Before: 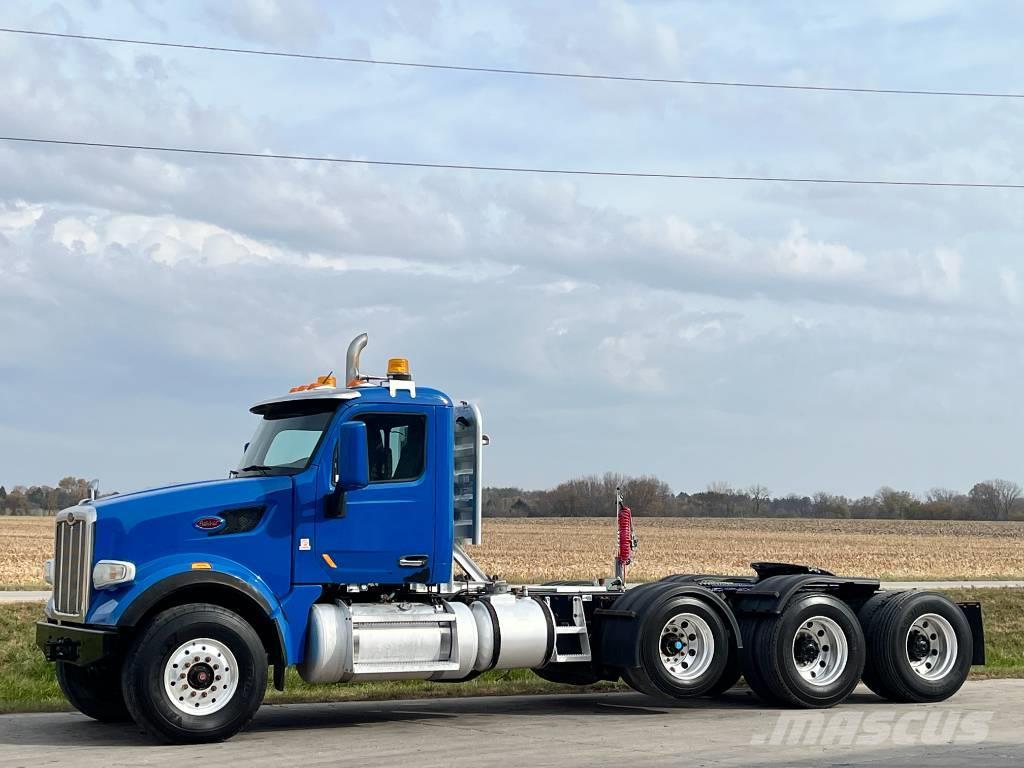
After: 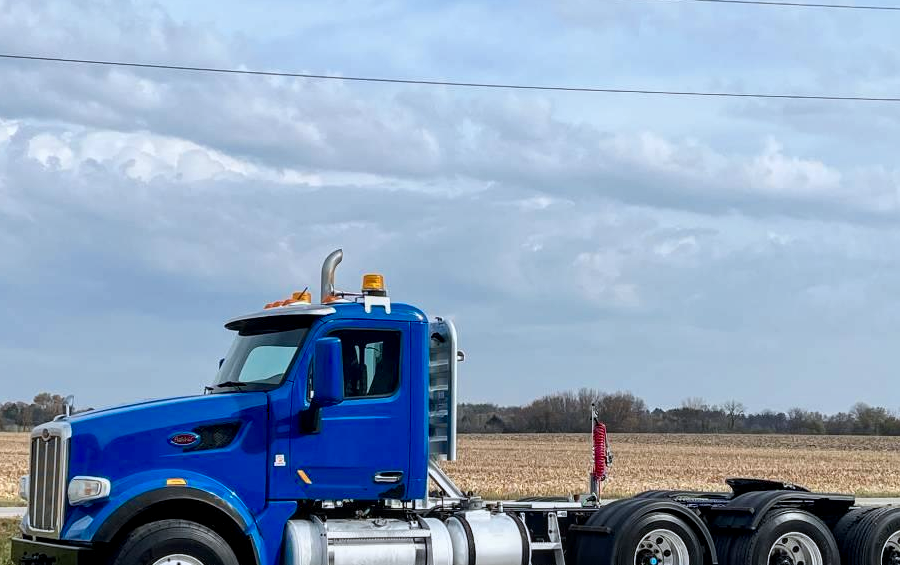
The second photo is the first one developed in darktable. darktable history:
color calibration: output R [0.999, 0.026, -0.11, 0], output G [-0.019, 1.037, -0.099, 0], output B [0.022, -0.023, 0.902, 0], illuminant as shot in camera, x 0.358, y 0.373, temperature 4628.91 K
crop and rotate: left 2.468%, top 11.058%, right 9.568%, bottom 15.348%
local contrast: detail 130%
